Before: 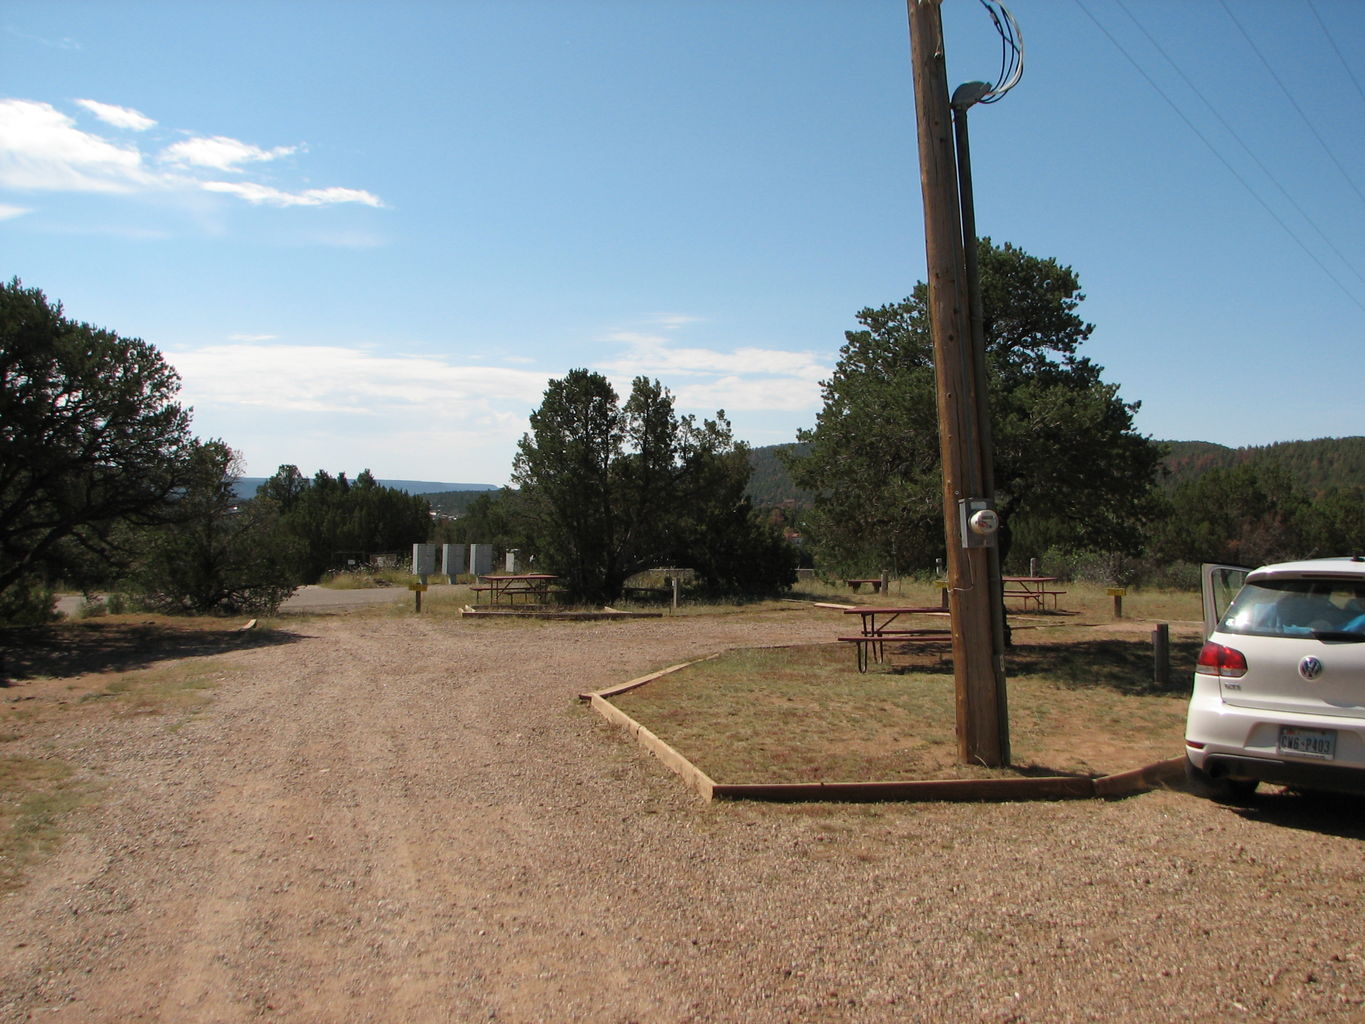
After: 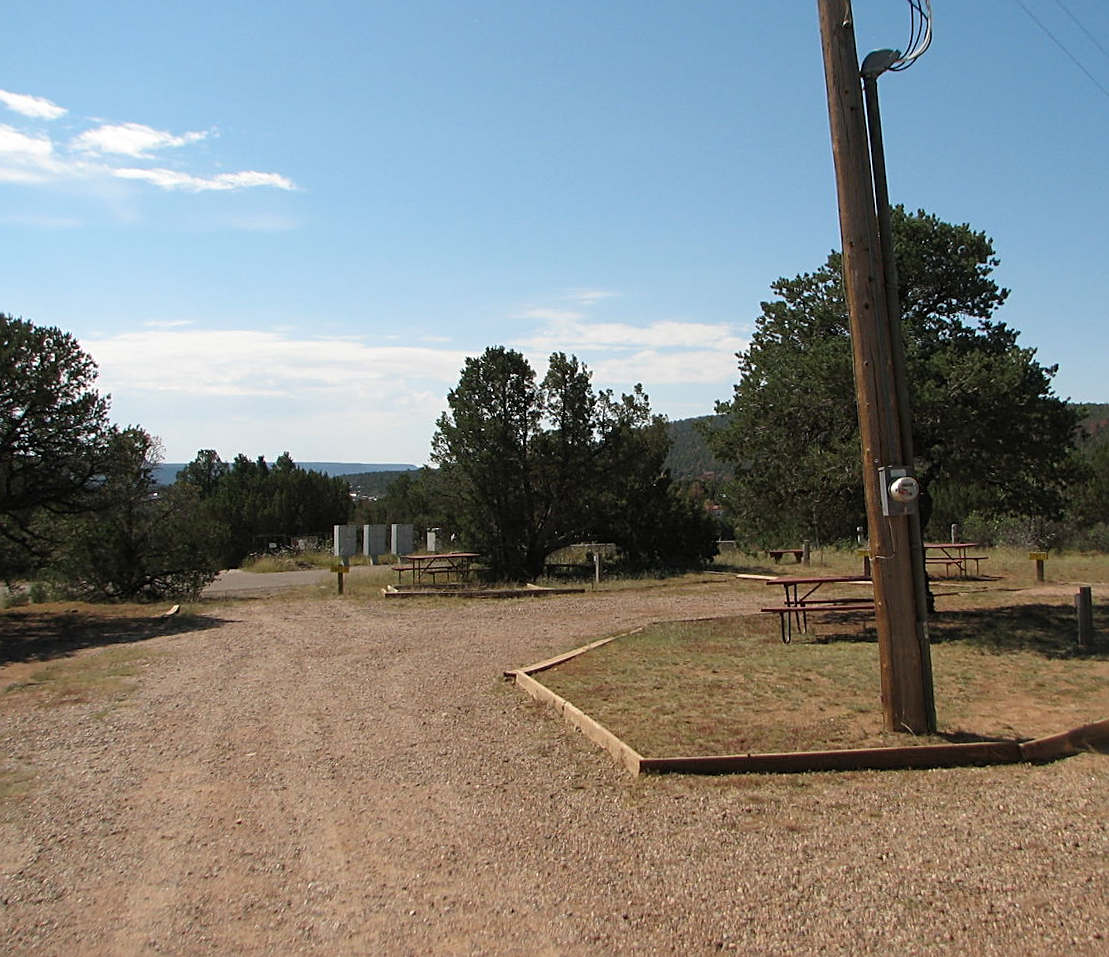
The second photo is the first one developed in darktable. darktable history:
crop and rotate: angle 1.44°, left 4.475%, top 0.931%, right 11.521%, bottom 2.496%
sharpen: on, module defaults
